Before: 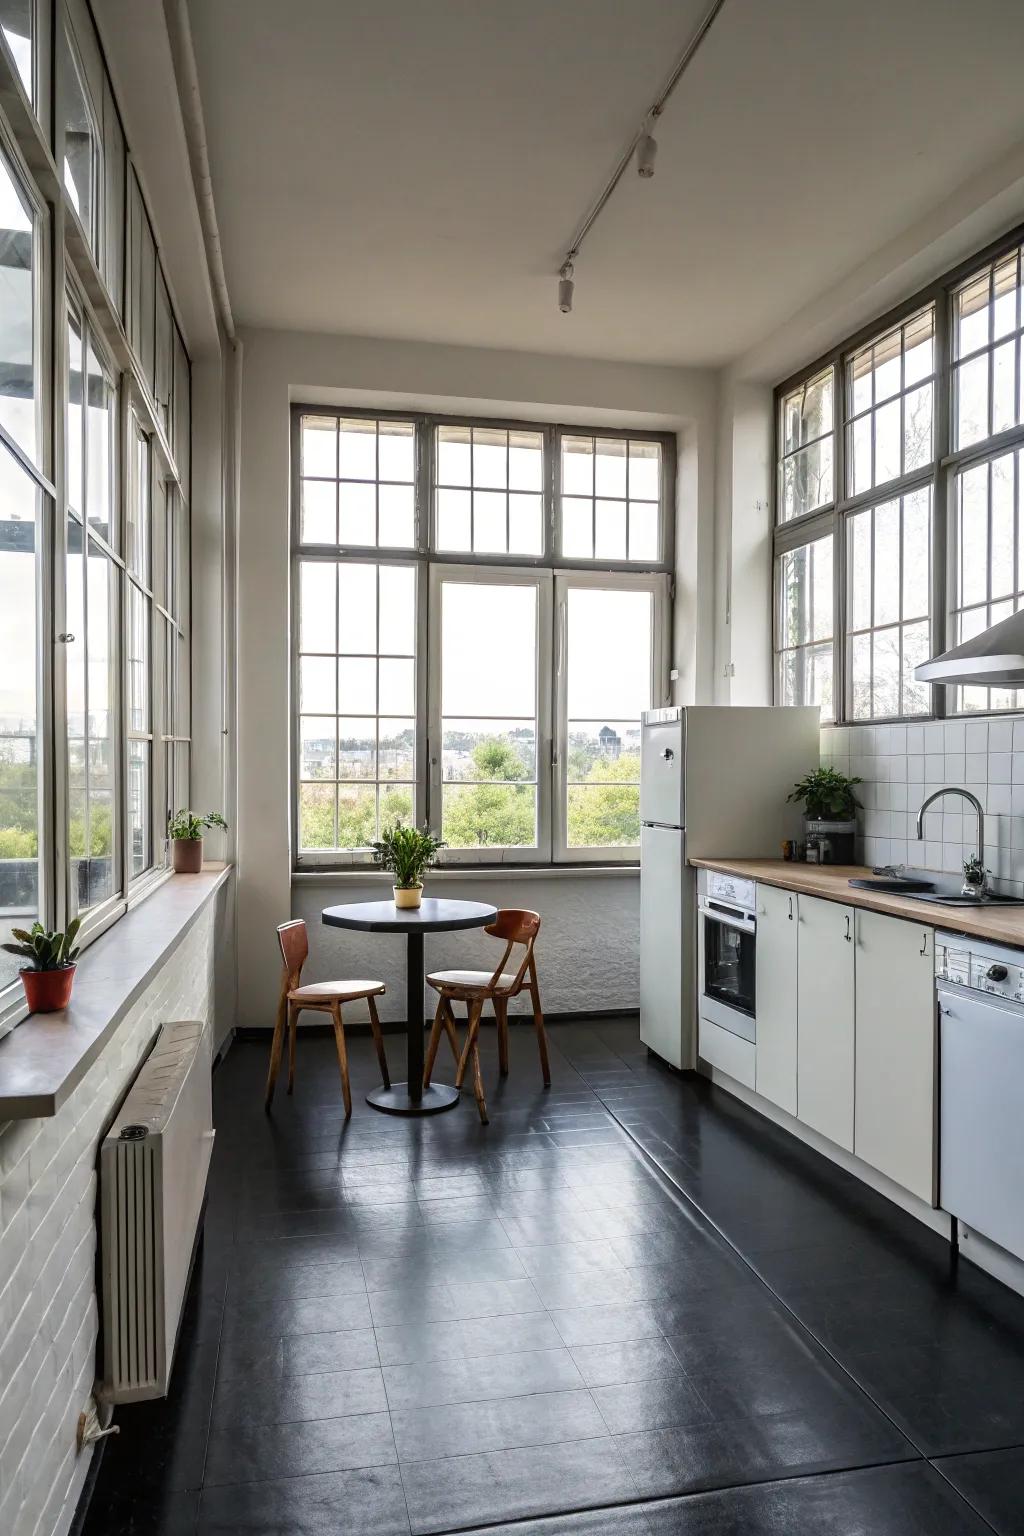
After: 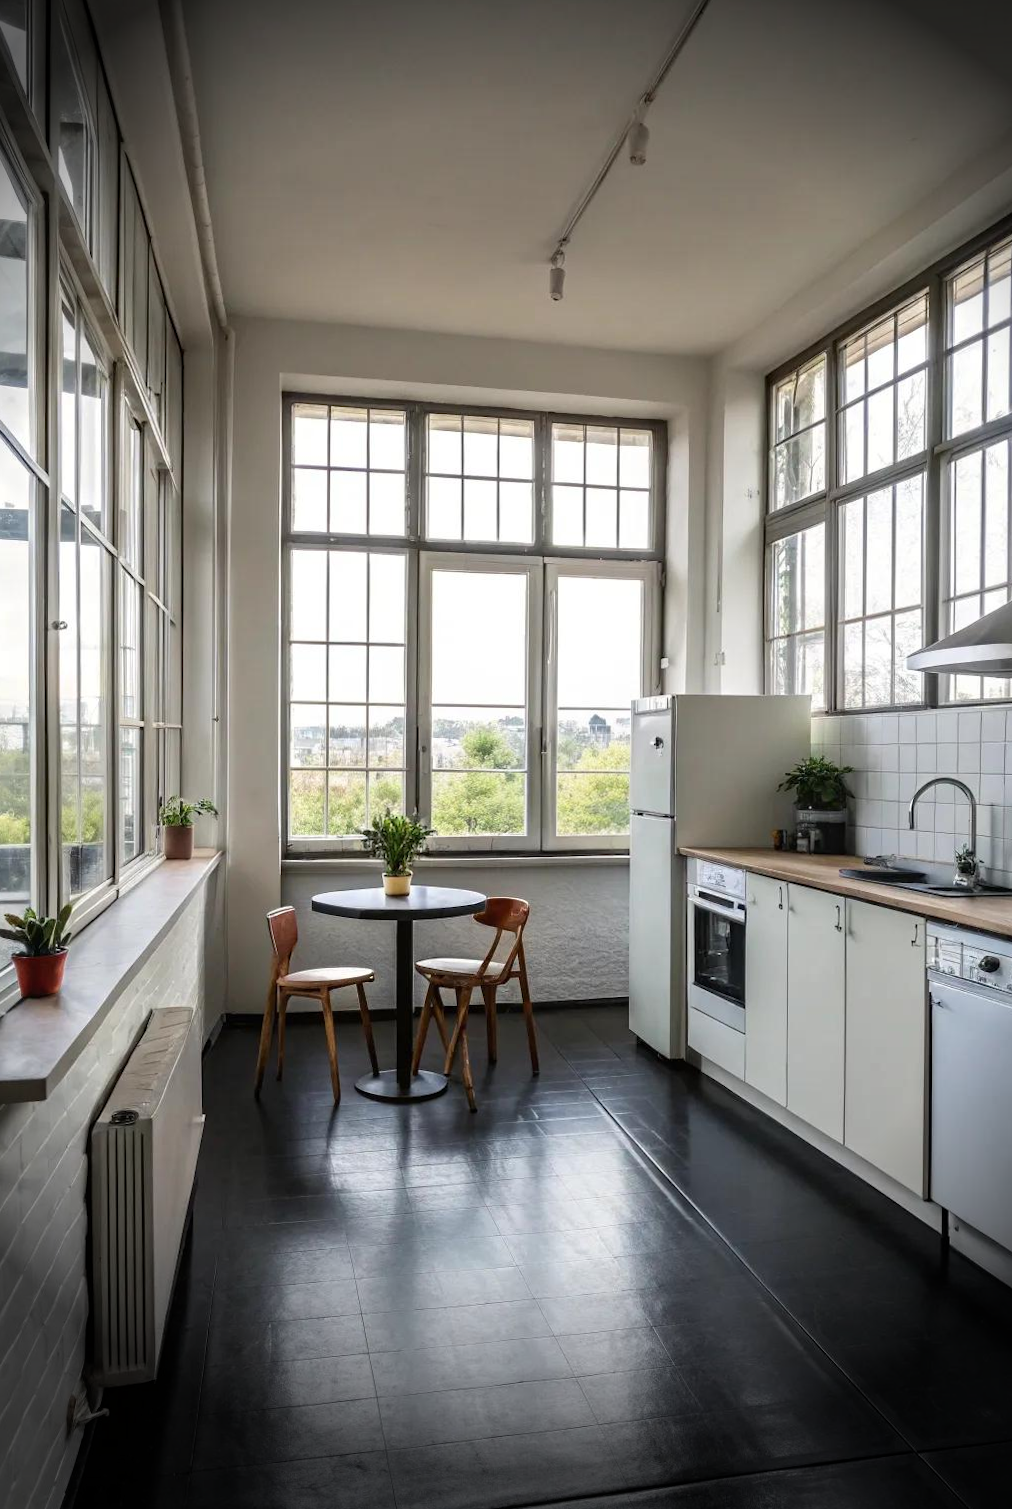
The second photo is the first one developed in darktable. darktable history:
rotate and perspective: rotation 0.192°, lens shift (horizontal) -0.015, crop left 0.005, crop right 0.996, crop top 0.006, crop bottom 0.99
crop: left 0.434%, top 0.485%, right 0.244%, bottom 0.386%
vignetting: fall-off start 76.42%, fall-off radius 27.36%, brightness -0.872, center (0.037, -0.09), width/height ratio 0.971
